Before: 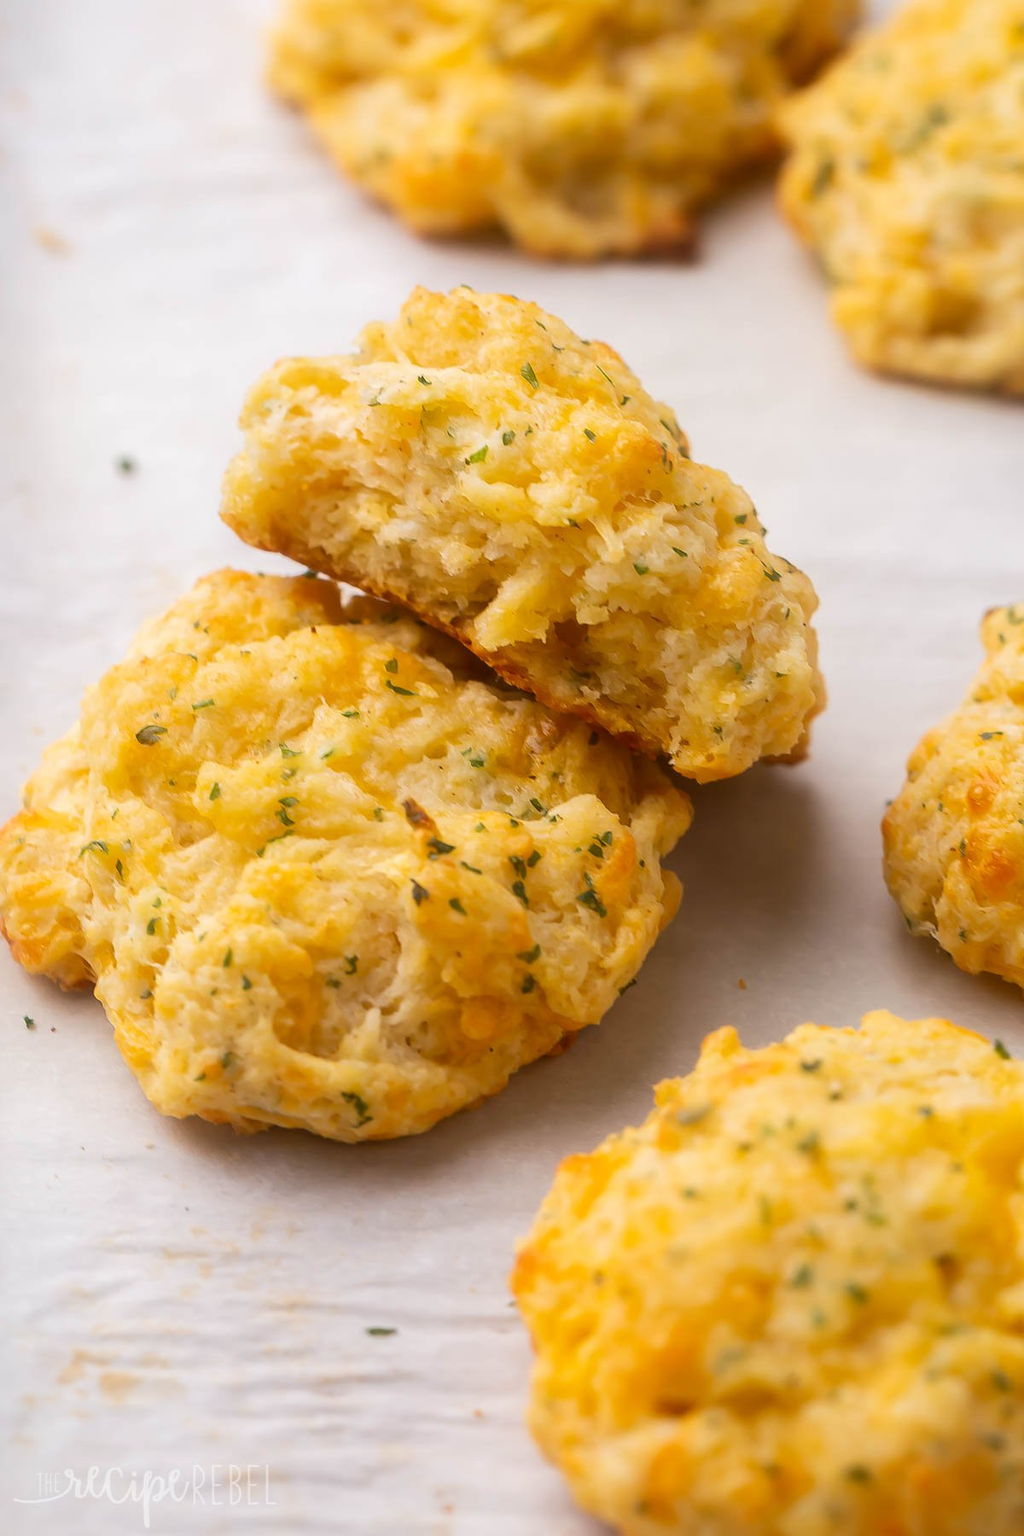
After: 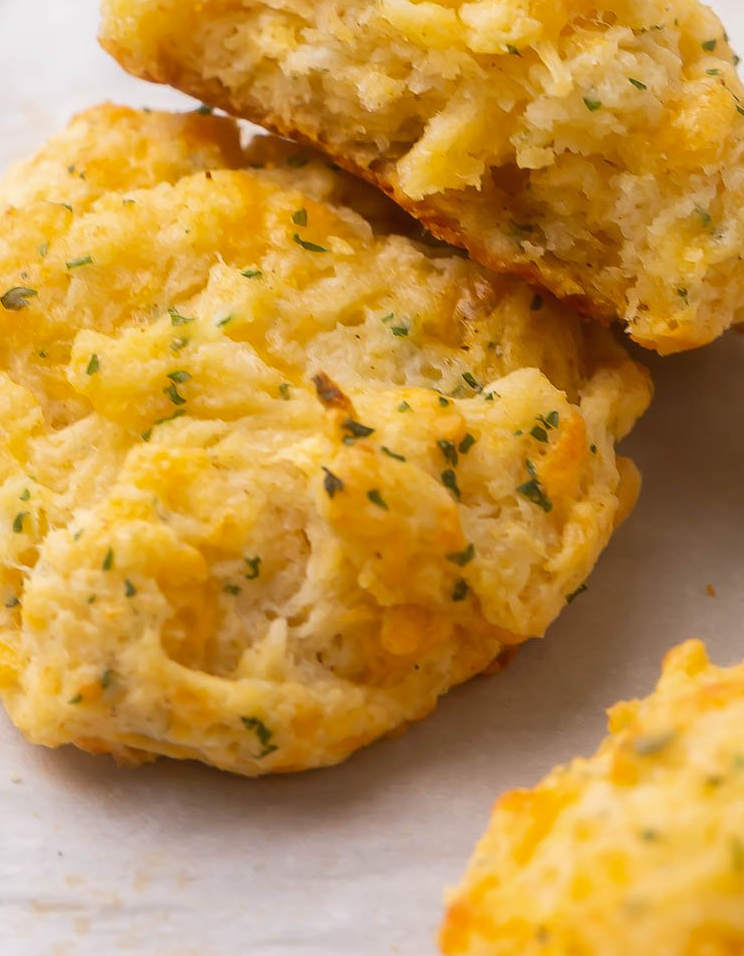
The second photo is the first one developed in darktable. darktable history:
crop: left 13.312%, top 31.28%, right 24.627%, bottom 15.582%
shadows and highlights: shadows 25, highlights -25
